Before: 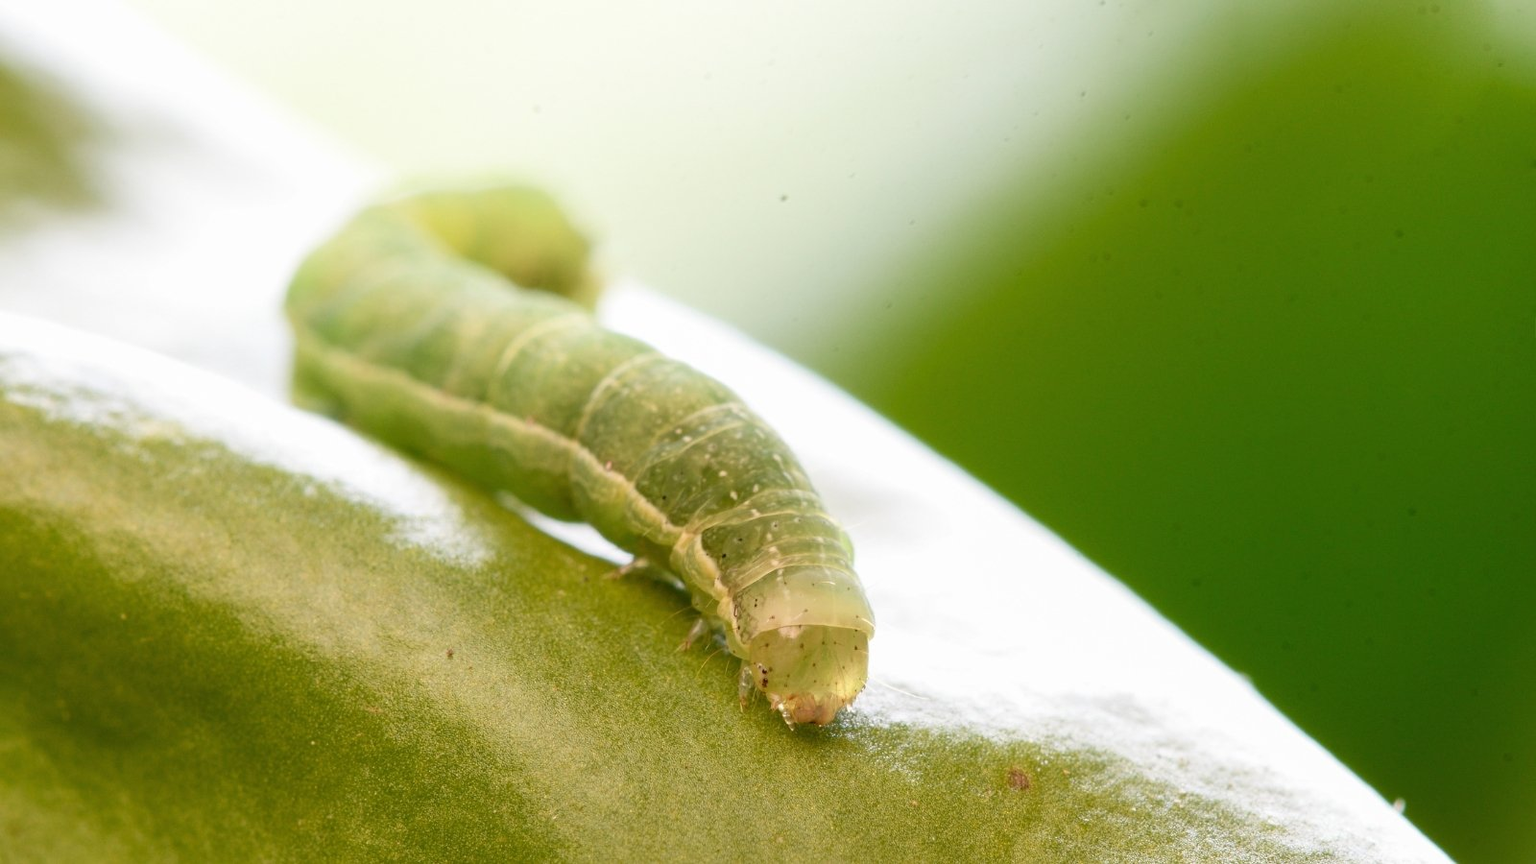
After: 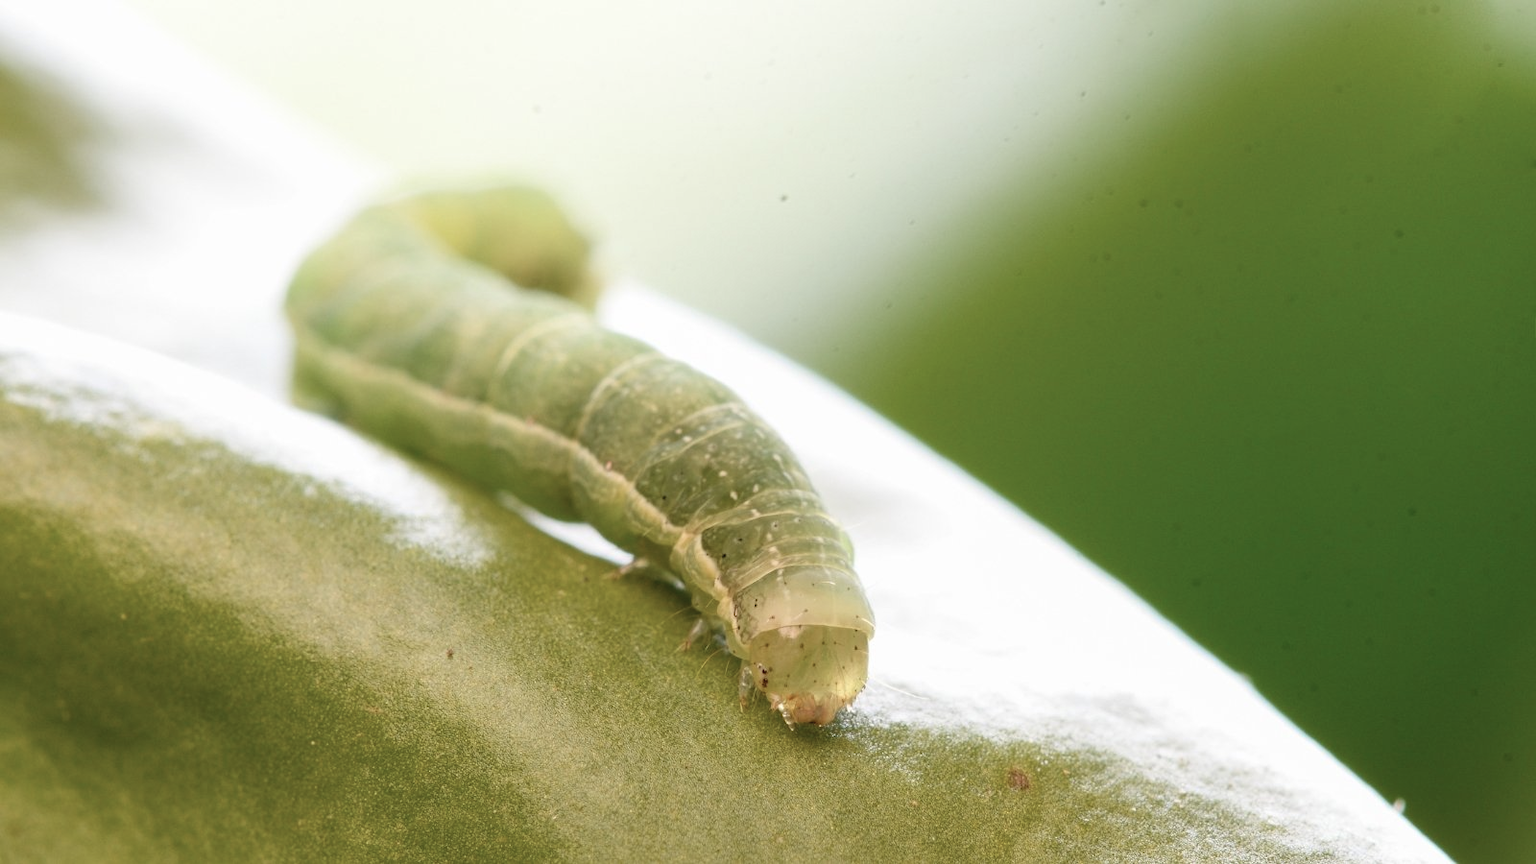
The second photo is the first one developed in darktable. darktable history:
color balance rgb: perceptual saturation grading › global saturation -0.055%, global vibrance 20%
color zones: curves: ch0 [(0, 0.5) (0.143, 0.5) (0.286, 0.5) (0.429, 0.504) (0.571, 0.5) (0.714, 0.509) (0.857, 0.5) (1, 0.5)]; ch1 [(0, 0.425) (0.143, 0.425) (0.286, 0.375) (0.429, 0.405) (0.571, 0.5) (0.714, 0.47) (0.857, 0.425) (1, 0.435)]; ch2 [(0, 0.5) (0.143, 0.5) (0.286, 0.5) (0.429, 0.517) (0.571, 0.5) (0.714, 0.51) (0.857, 0.5) (1, 0.5)], mix 27.77%
